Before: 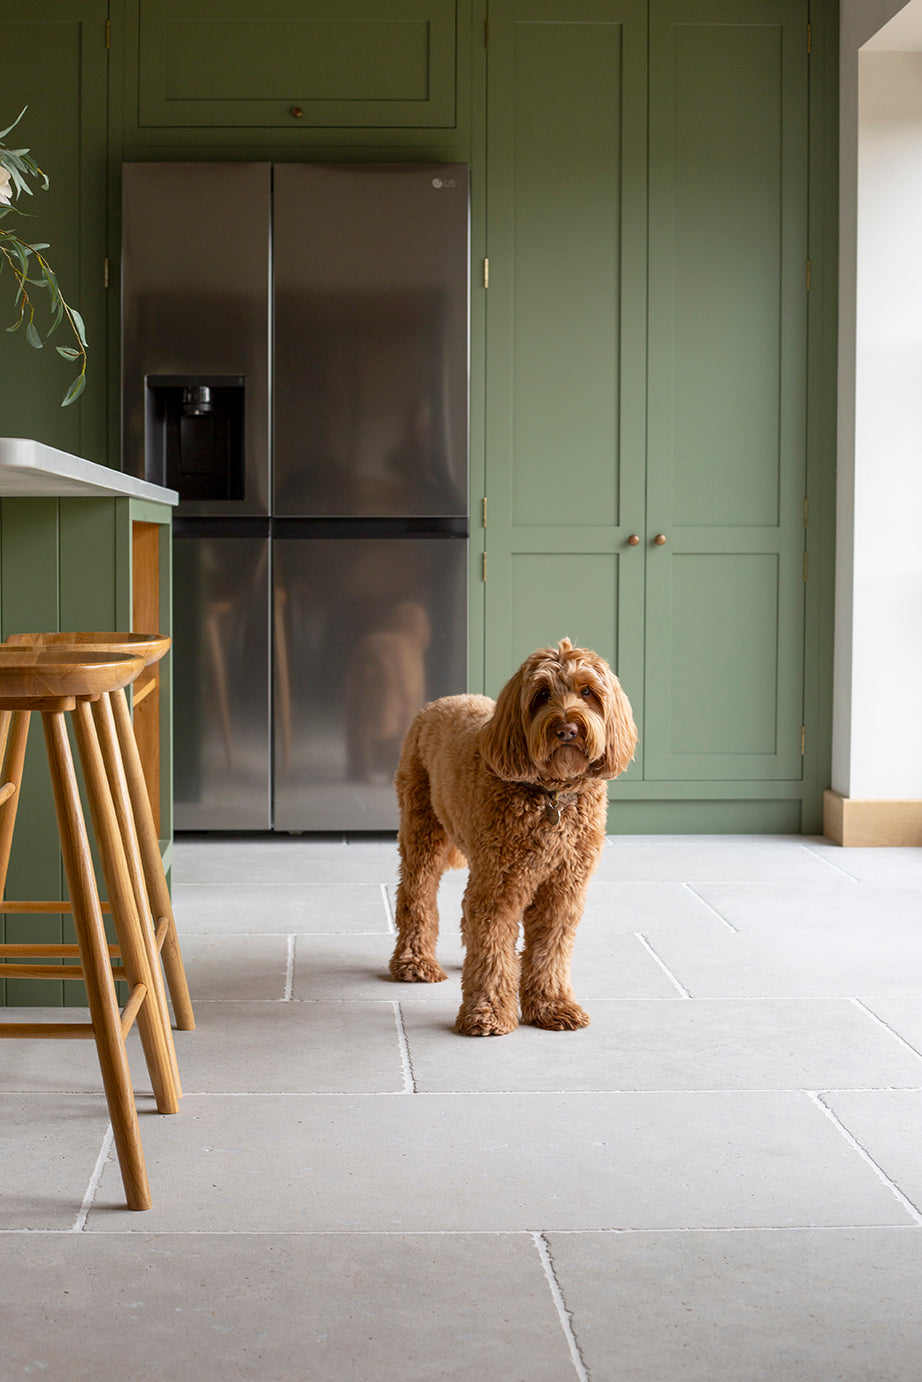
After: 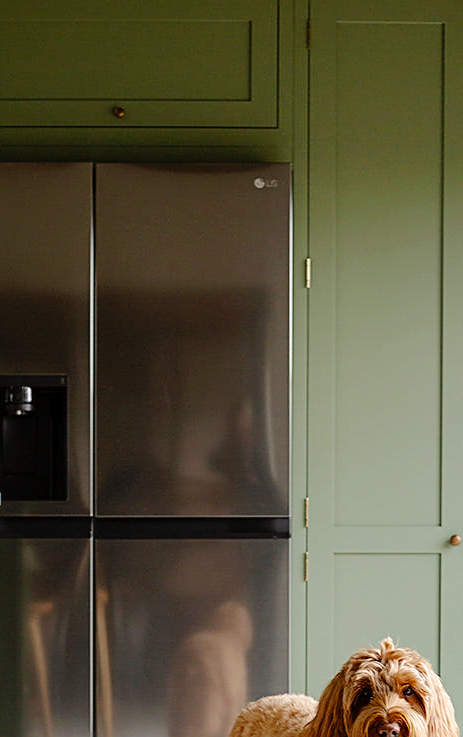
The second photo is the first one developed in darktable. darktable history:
sharpen: on, module defaults
tone curve: curves: ch0 [(0, 0) (0.003, 0.012) (0.011, 0.014) (0.025, 0.019) (0.044, 0.028) (0.069, 0.039) (0.1, 0.056) (0.136, 0.093) (0.177, 0.147) (0.224, 0.214) (0.277, 0.29) (0.335, 0.381) (0.399, 0.476) (0.468, 0.557) (0.543, 0.635) (0.623, 0.697) (0.709, 0.764) (0.801, 0.831) (0.898, 0.917) (1, 1)], preserve colors none
contrast brightness saturation: saturation -0.056
crop: left 19.405%, right 30.307%, bottom 46.654%
